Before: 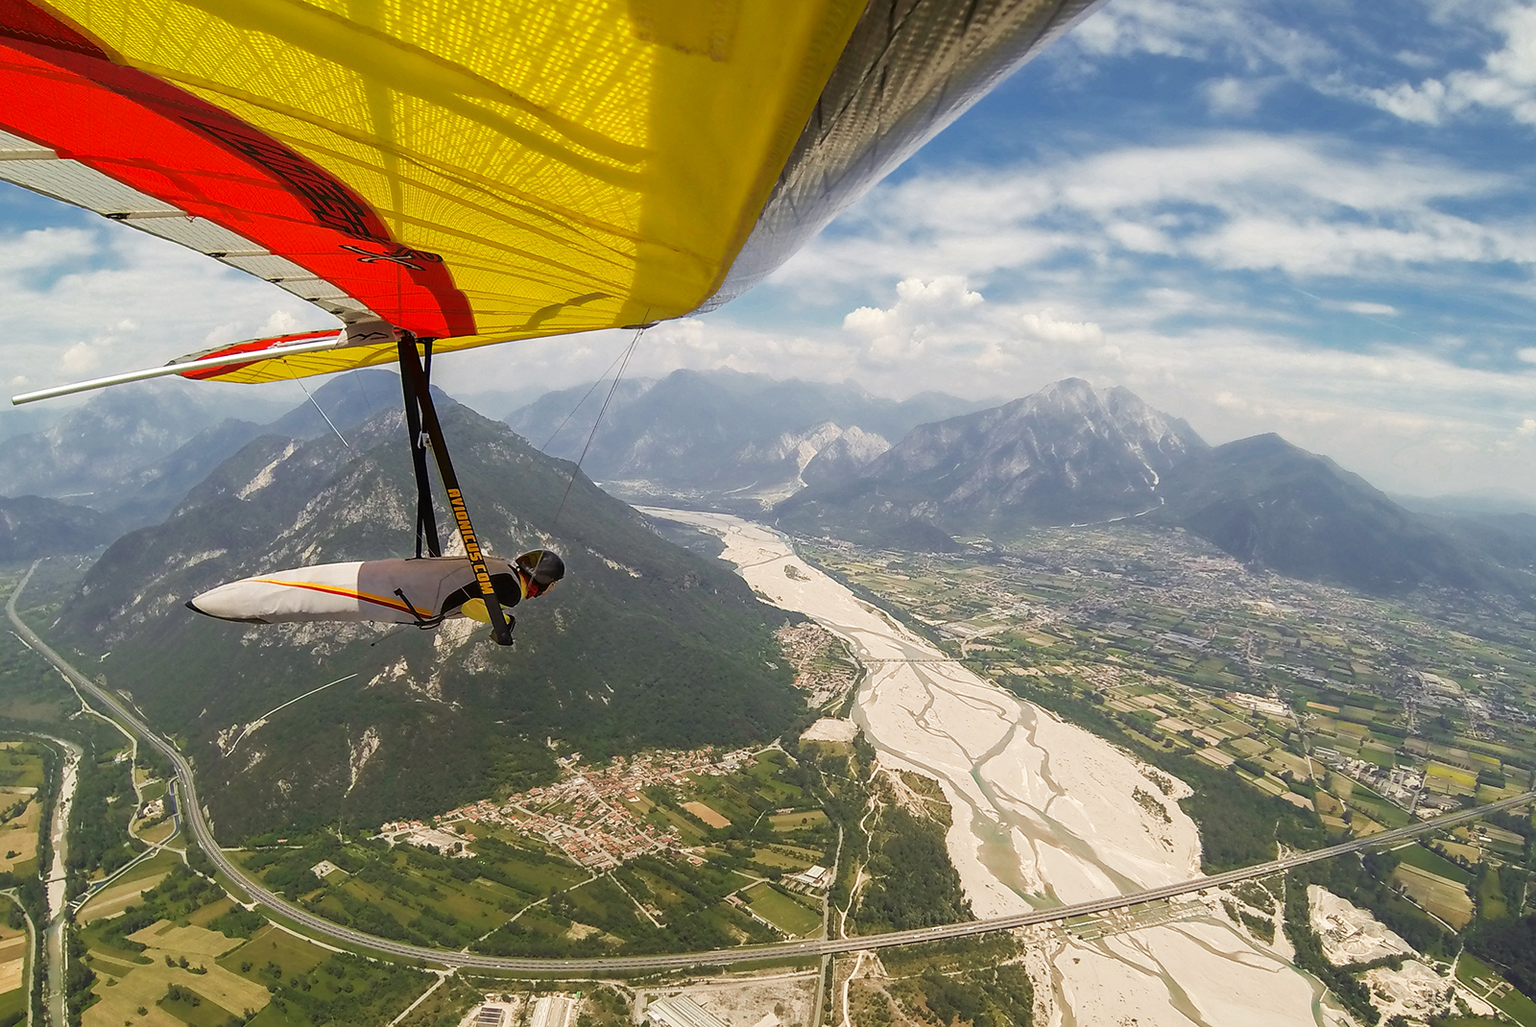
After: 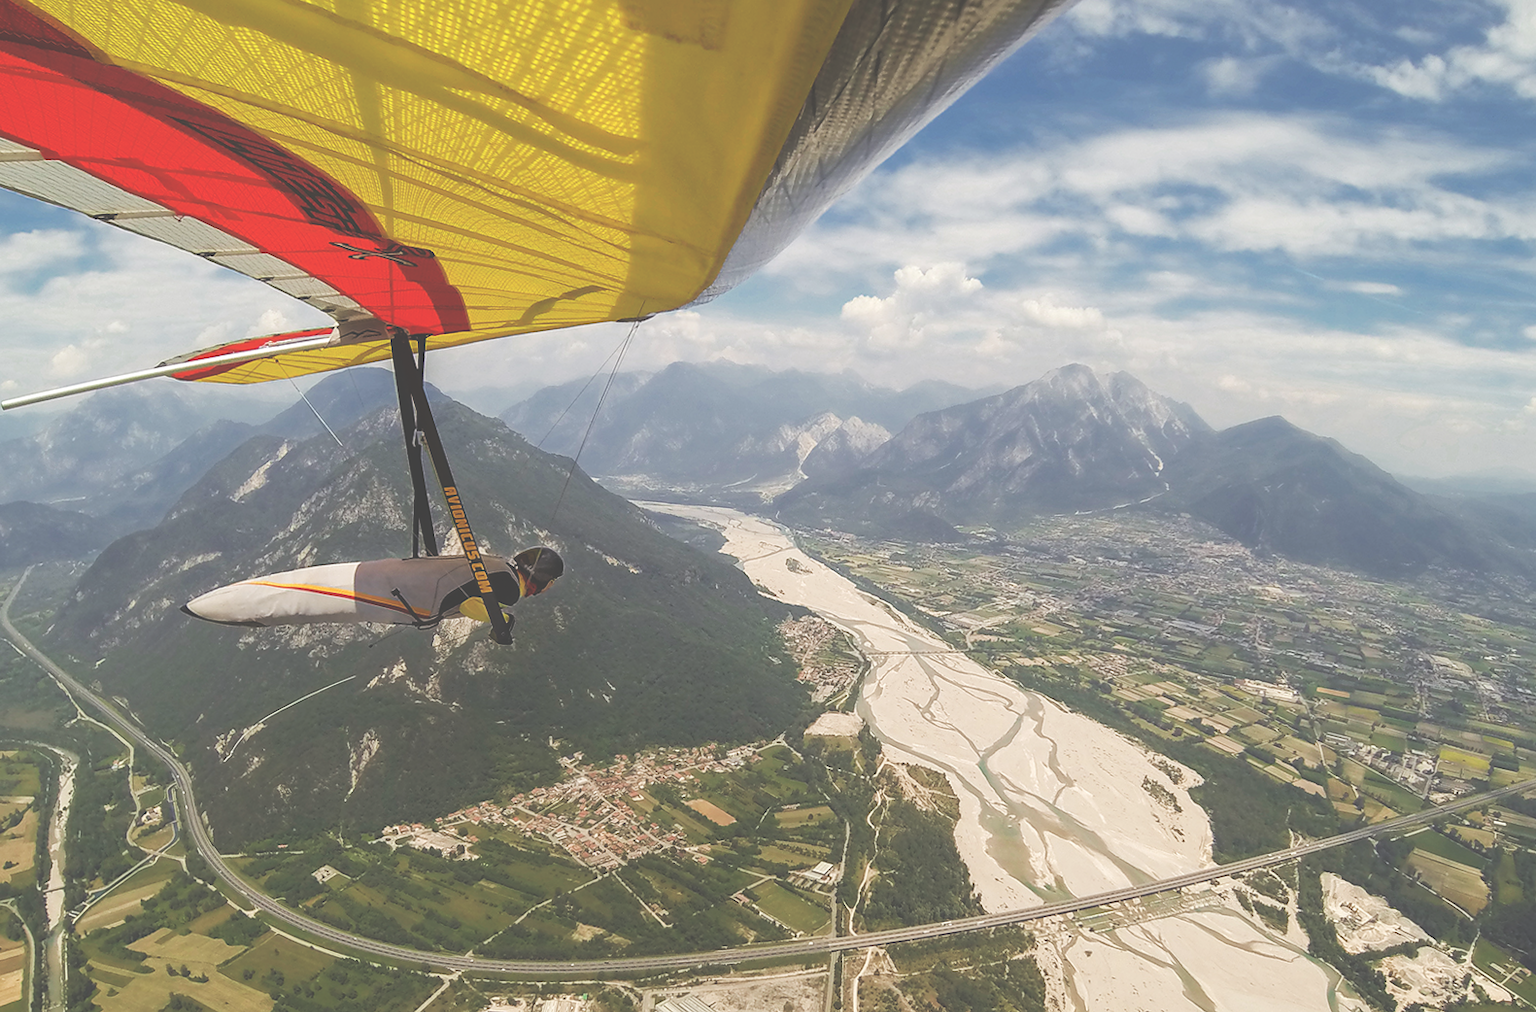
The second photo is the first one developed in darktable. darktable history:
levels: levels [0.026, 0.507, 0.987]
rotate and perspective: rotation -1°, crop left 0.011, crop right 0.989, crop top 0.025, crop bottom 0.975
exposure: black level correction -0.062, exposure -0.05 EV, compensate highlight preservation false
